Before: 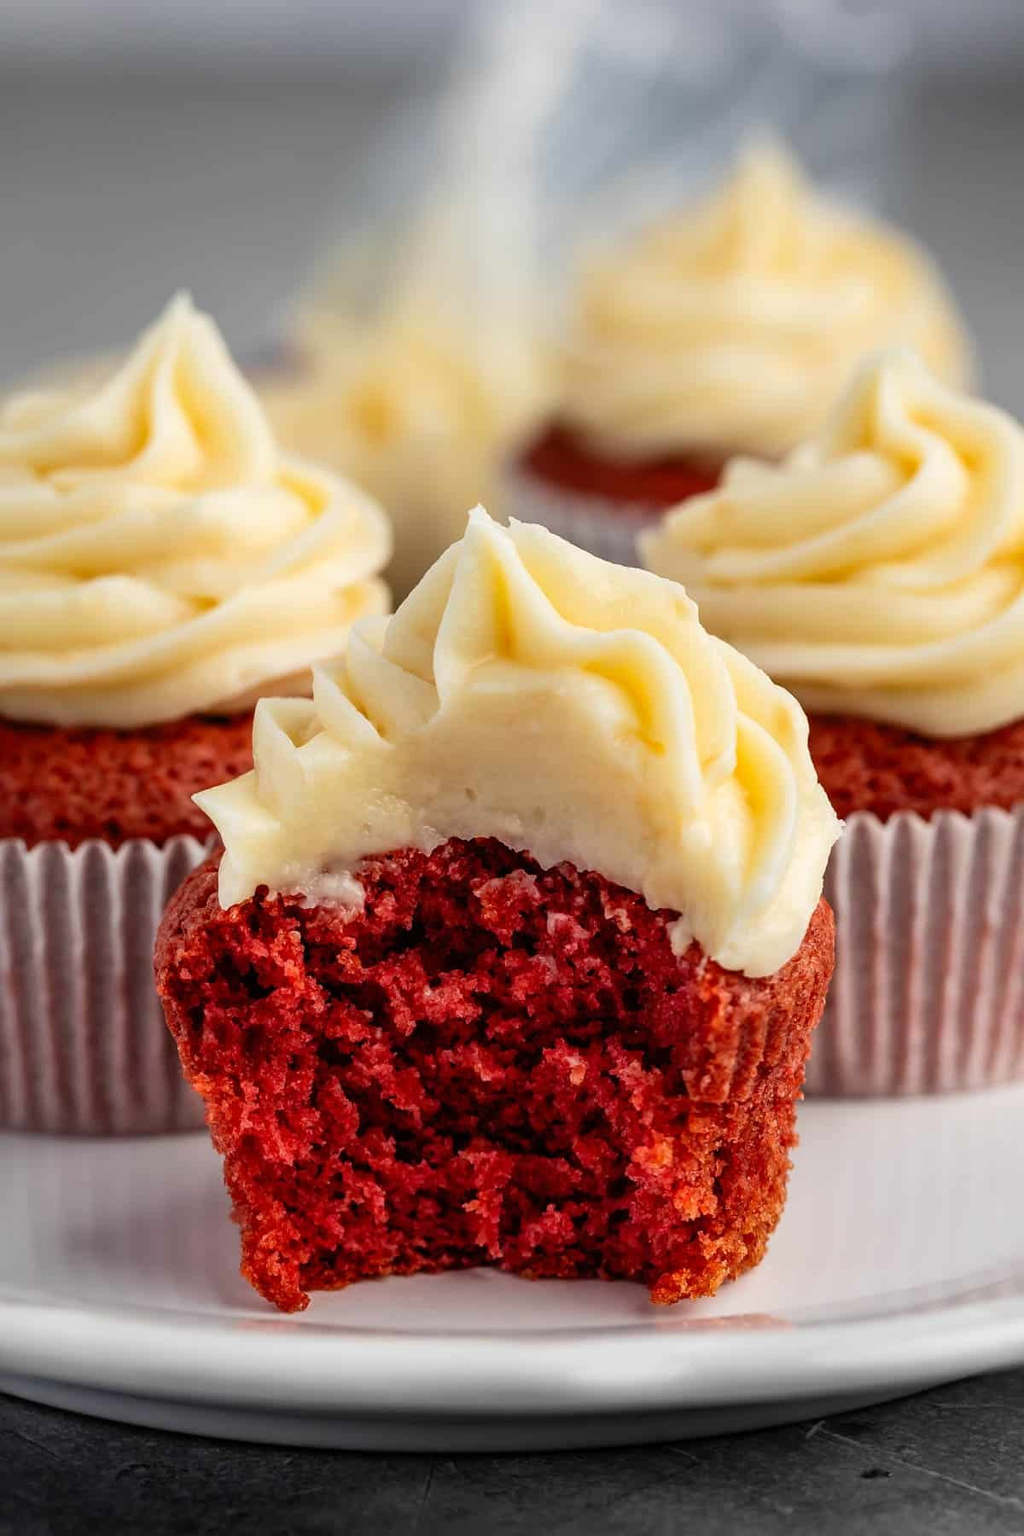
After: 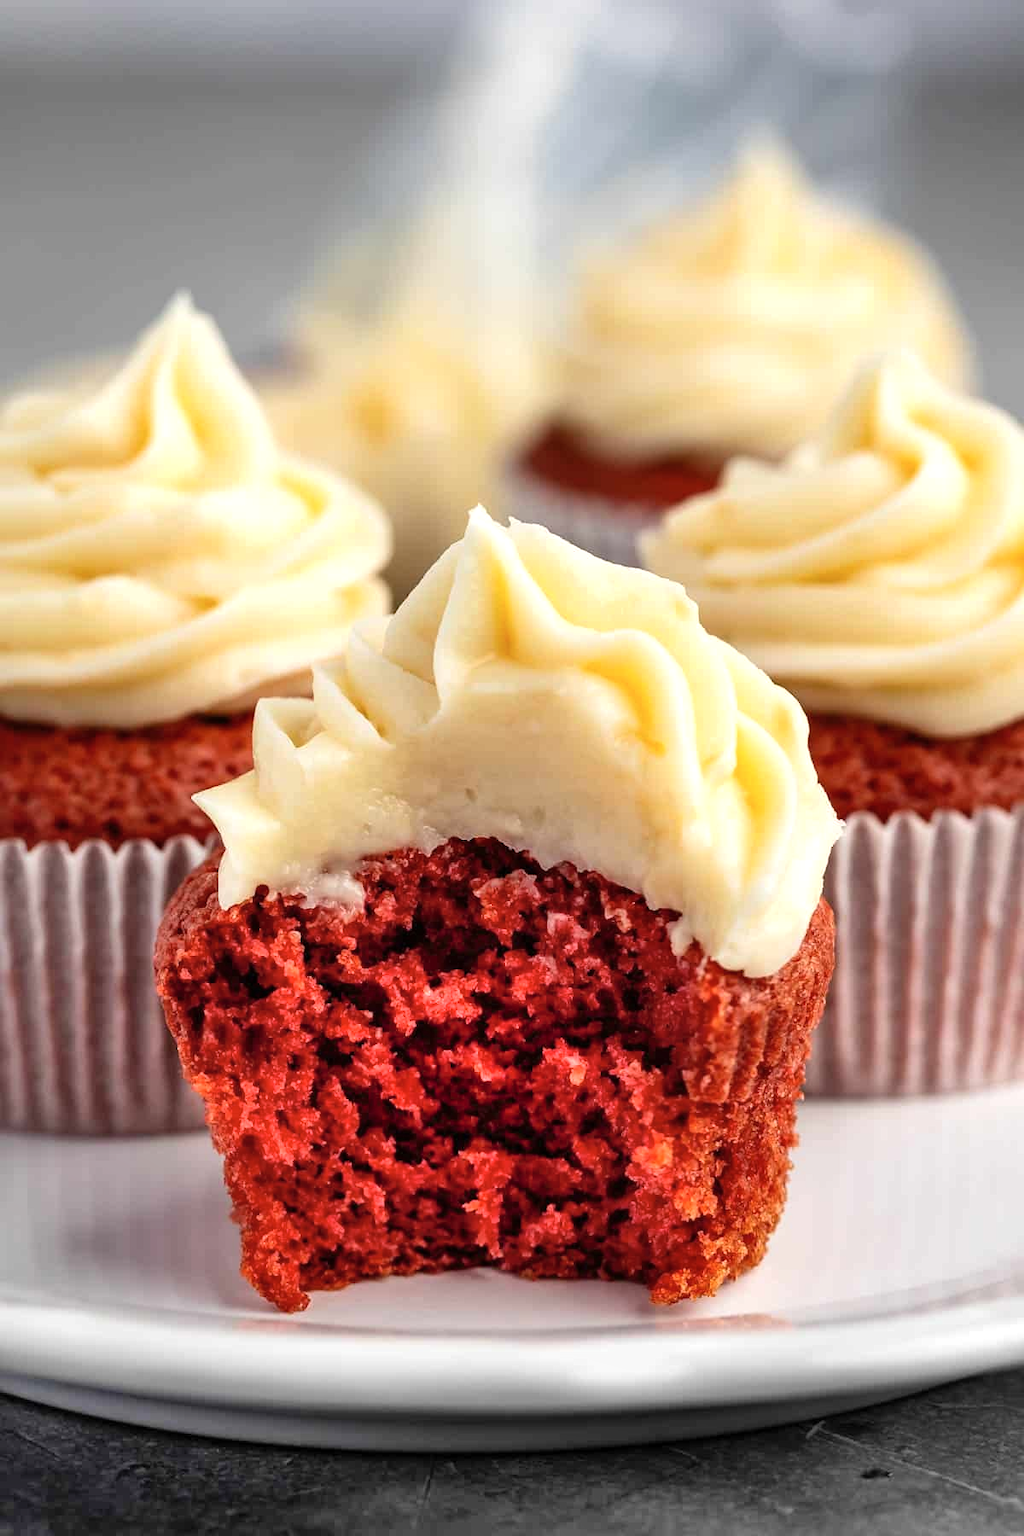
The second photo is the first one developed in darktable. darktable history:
shadows and highlights: radius 111.96, shadows 50.94, white point adjustment 9.01, highlights -4.98, soften with gaussian
